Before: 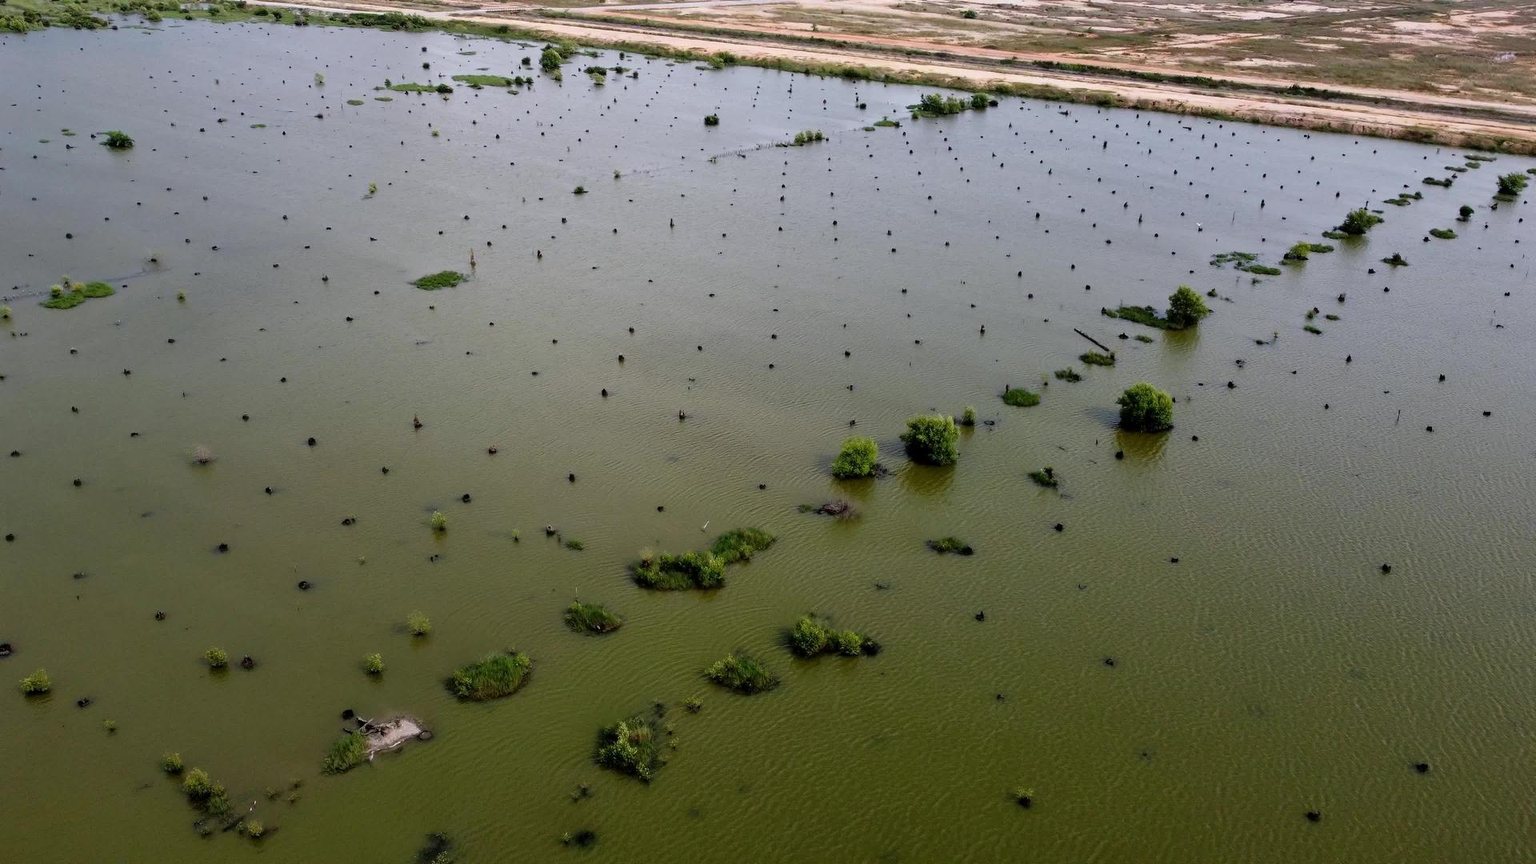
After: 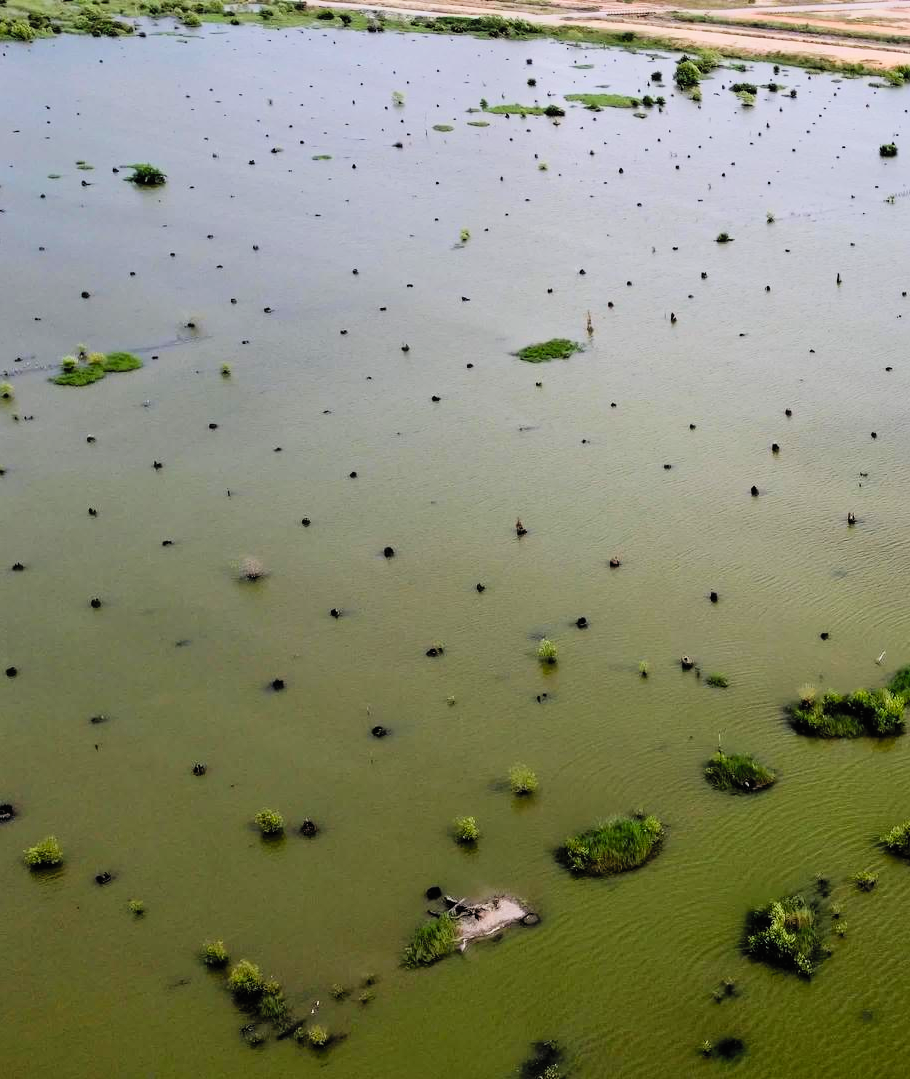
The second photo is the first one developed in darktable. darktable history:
crop and rotate: left 0.058%, top 0%, right 52.522%
filmic rgb: black relative exposure -7.7 EV, white relative exposure 4.39 EV, threshold 2.97 EV, hardness 3.75, latitude 38.18%, contrast 0.981, highlights saturation mix 9.99%, shadows ↔ highlights balance 3.97%, enable highlight reconstruction true
contrast brightness saturation: contrast 0.239, brightness 0.266, saturation 0.392
